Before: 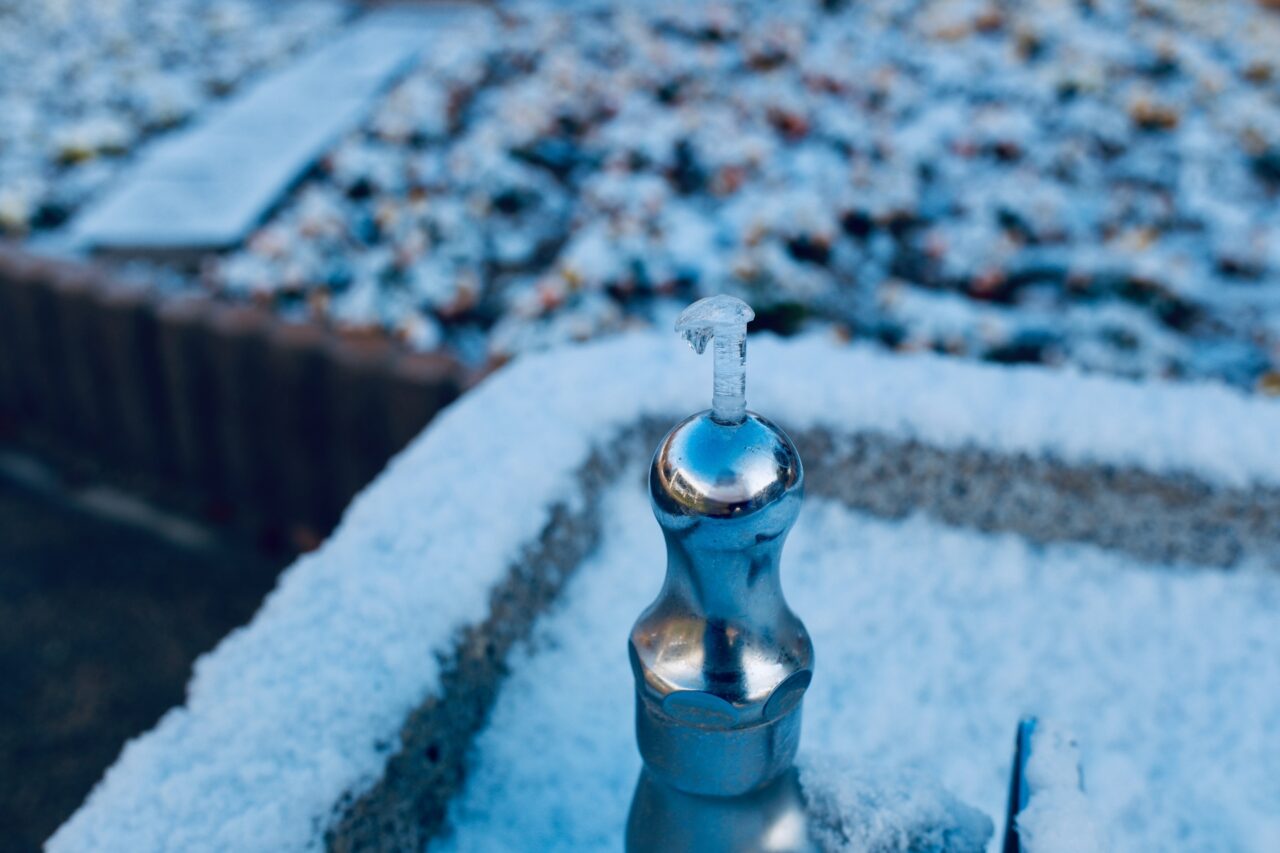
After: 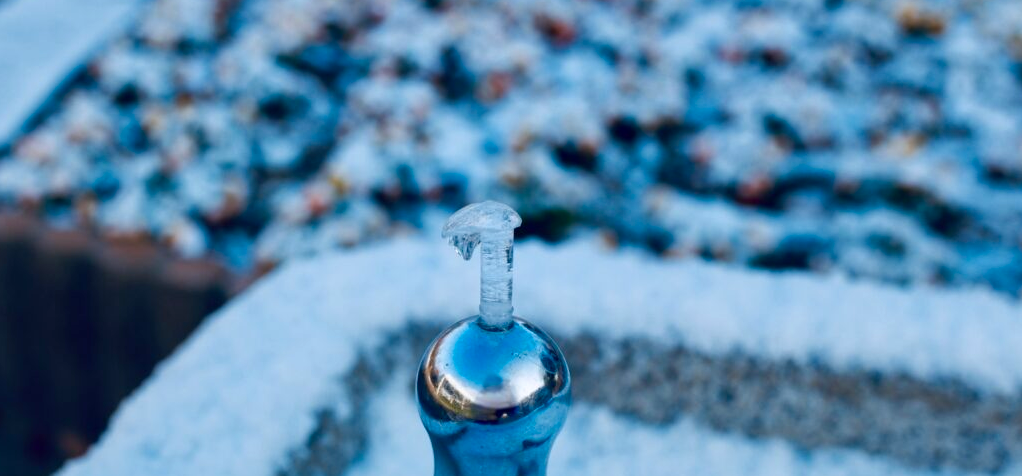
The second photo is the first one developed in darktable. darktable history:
crop: left 18.268%, top 11.066%, right 1.877%, bottom 33.102%
color balance rgb: linear chroma grading › shadows 19.949%, linear chroma grading › highlights 4.169%, linear chroma grading › mid-tones 10.21%, perceptual saturation grading › global saturation 0.462%
local contrast: mode bilateral grid, contrast 19, coarseness 50, detail 120%, midtone range 0.2
